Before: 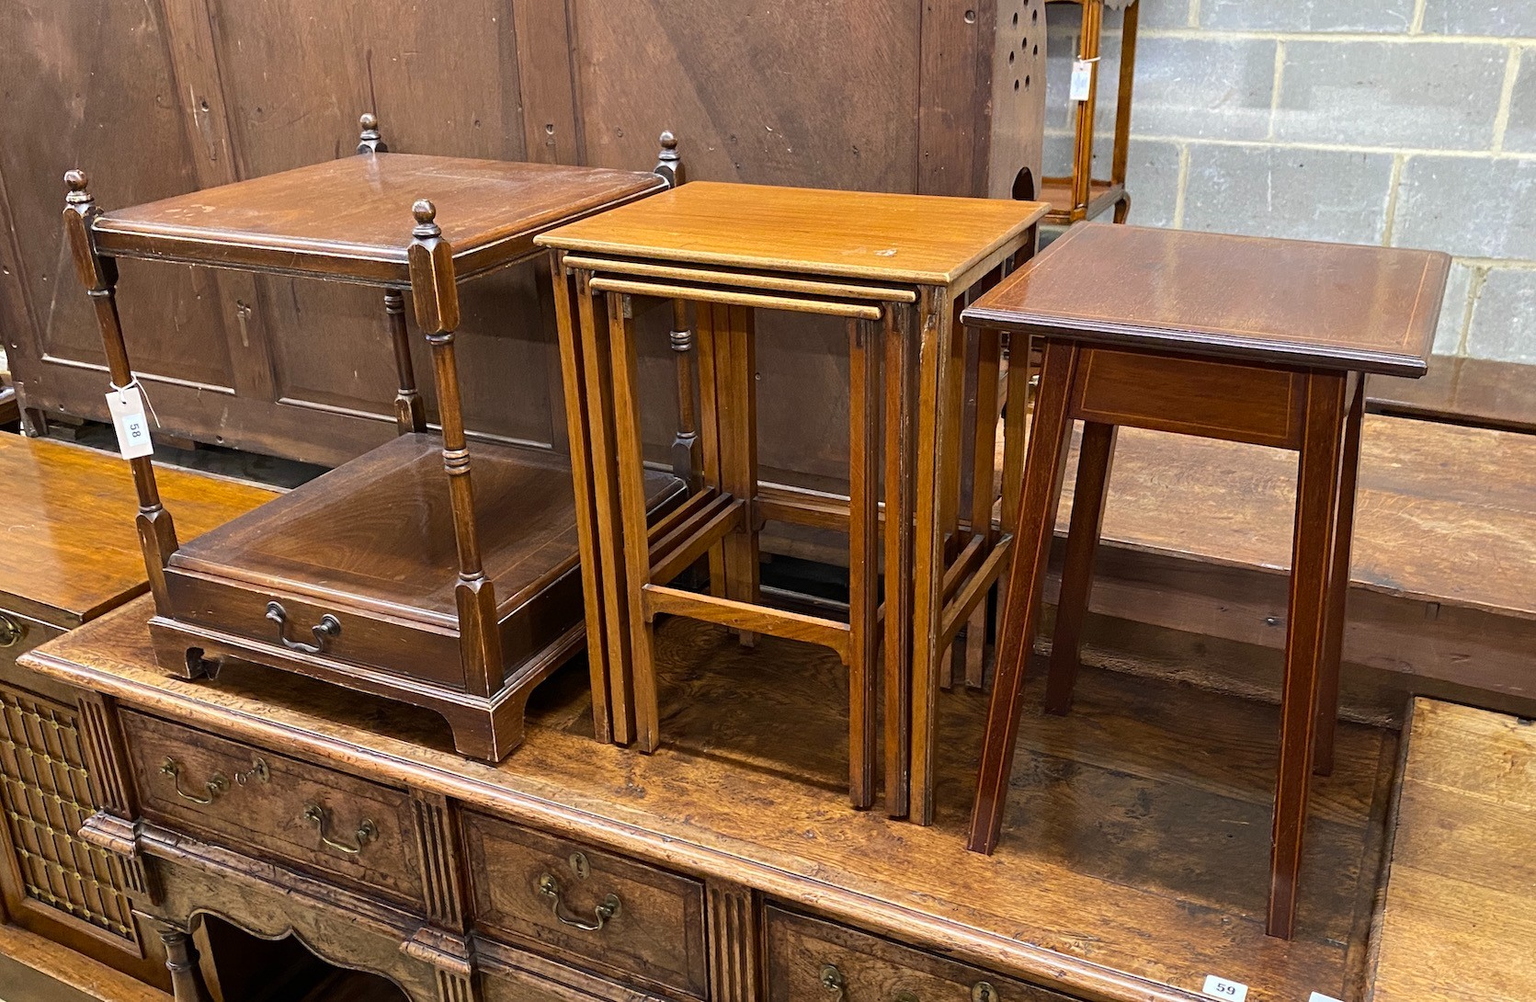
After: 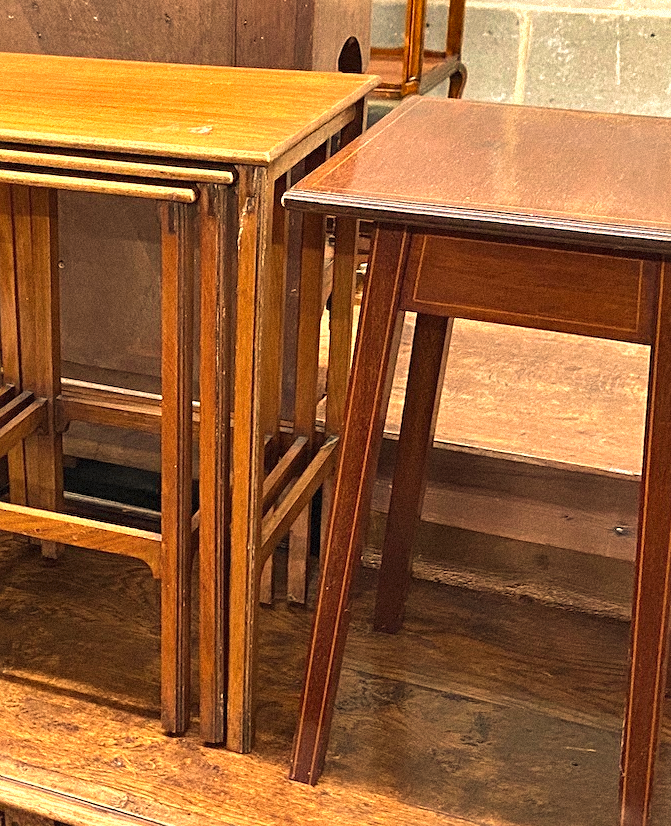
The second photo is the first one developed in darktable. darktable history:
sharpen: amount 0.2
grain: mid-tones bias 0%
velvia: strength 21.76%
white balance: red 1.123, blue 0.83
crop: left 45.721%, top 13.393%, right 14.118%, bottom 10.01%
shadows and highlights: shadows 43.71, white point adjustment -1.46, soften with gaussian
exposure: black level correction -0.002, exposure 0.54 EV, compensate highlight preservation false
